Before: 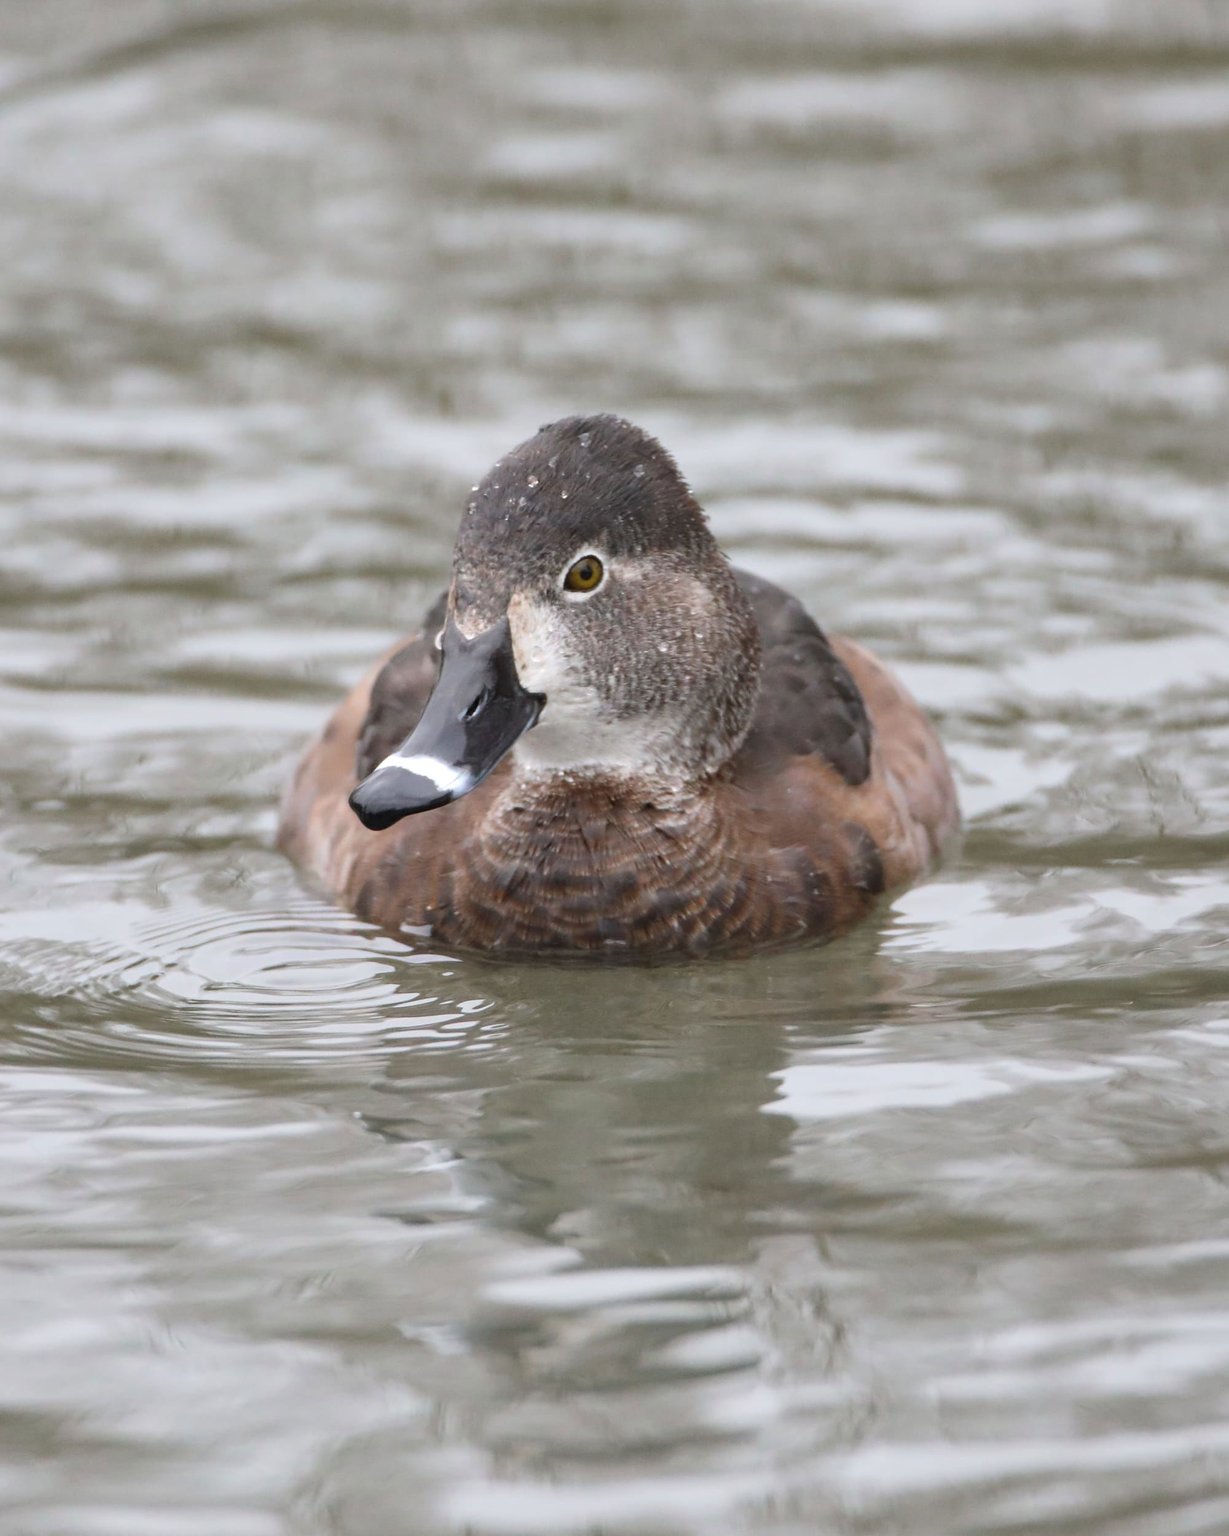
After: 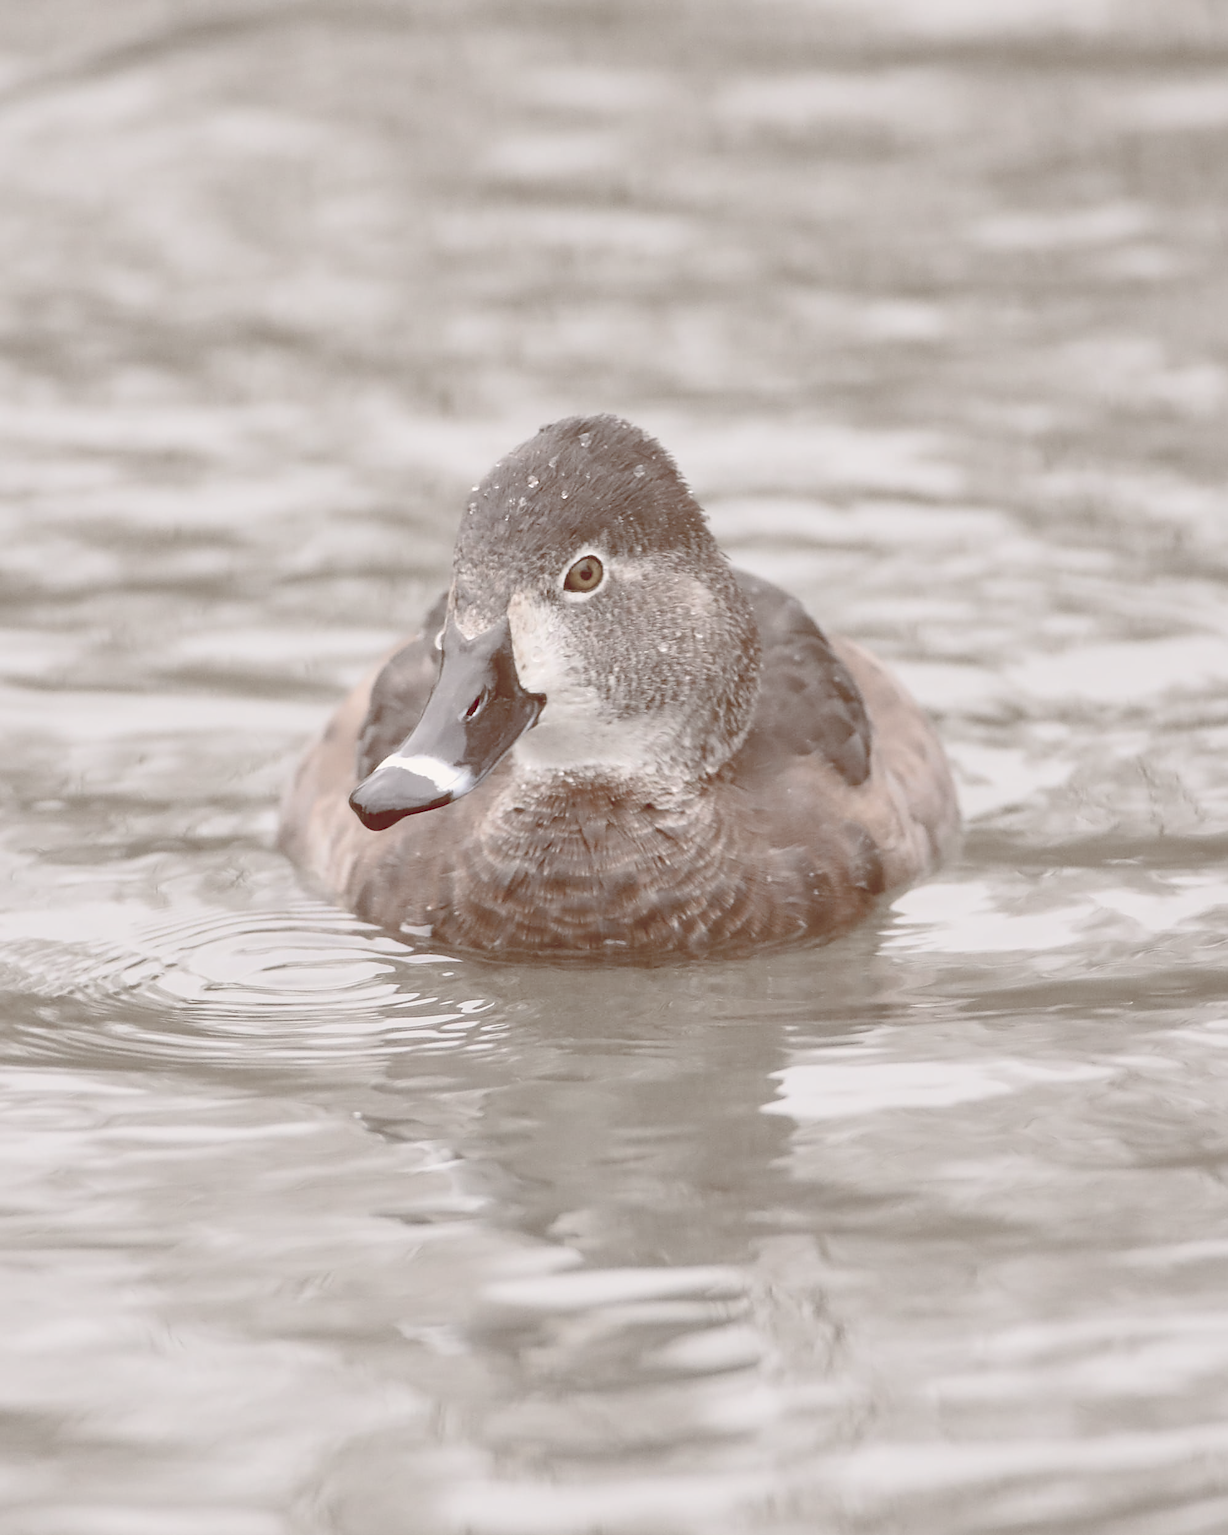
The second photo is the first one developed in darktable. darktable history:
sharpen: on, module defaults
contrast brightness saturation: contrast 0.1, brightness 0.3, saturation 0.14
color balance rgb: shadows lift › luminance 1%, shadows lift › chroma 0.2%, shadows lift › hue 20°, power › luminance 1%, power › chroma 0.4%, power › hue 34°, highlights gain › luminance 0.8%, highlights gain › chroma 0.4%, highlights gain › hue 44°, global offset › chroma 0.4%, global offset › hue 34°, white fulcrum 0.08 EV, linear chroma grading › shadows -7%, linear chroma grading › highlights -7%, linear chroma grading › global chroma -10%, linear chroma grading › mid-tones -8%, perceptual saturation grading › global saturation -28%, perceptual saturation grading › highlights -20%, perceptual saturation grading › mid-tones -24%, perceptual saturation grading › shadows -24%, perceptual brilliance grading › global brilliance -1%, perceptual brilliance grading › highlights -1%, perceptual brilliance grading › mid-tones -1%, perceptual brilliance grading › shadows -1%, global vibrance -17%, contrast -6%
